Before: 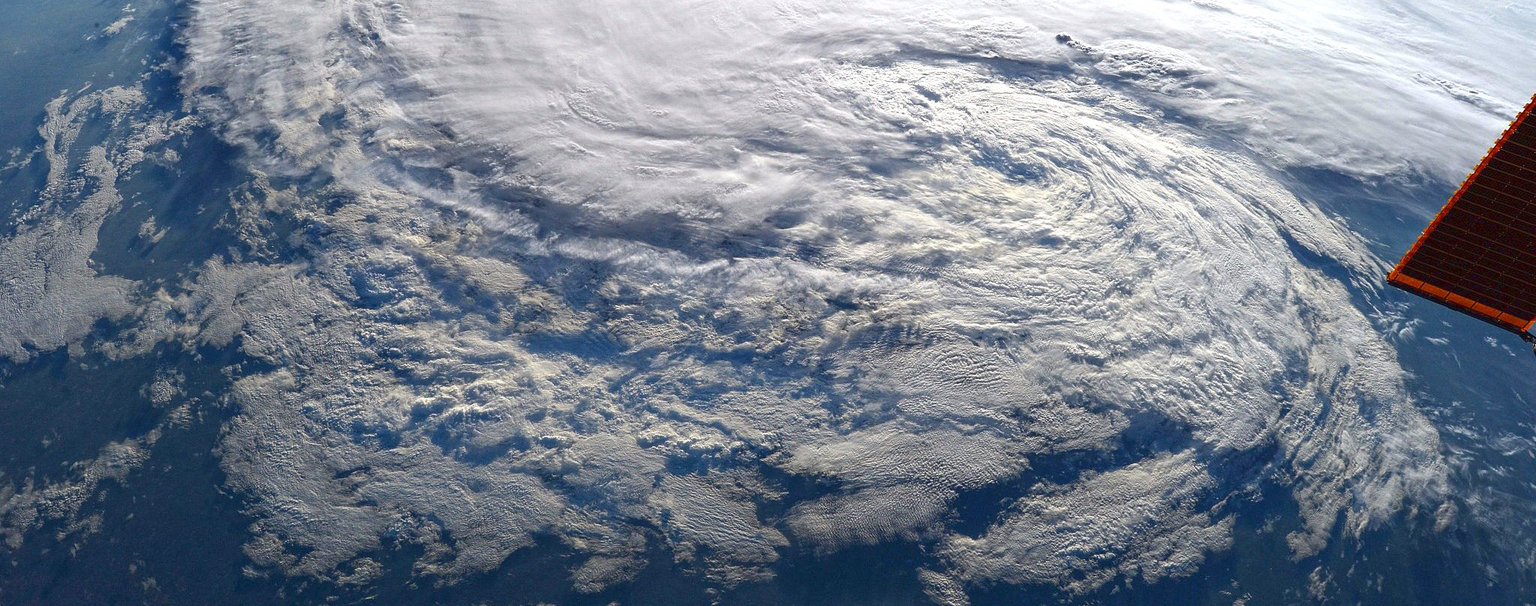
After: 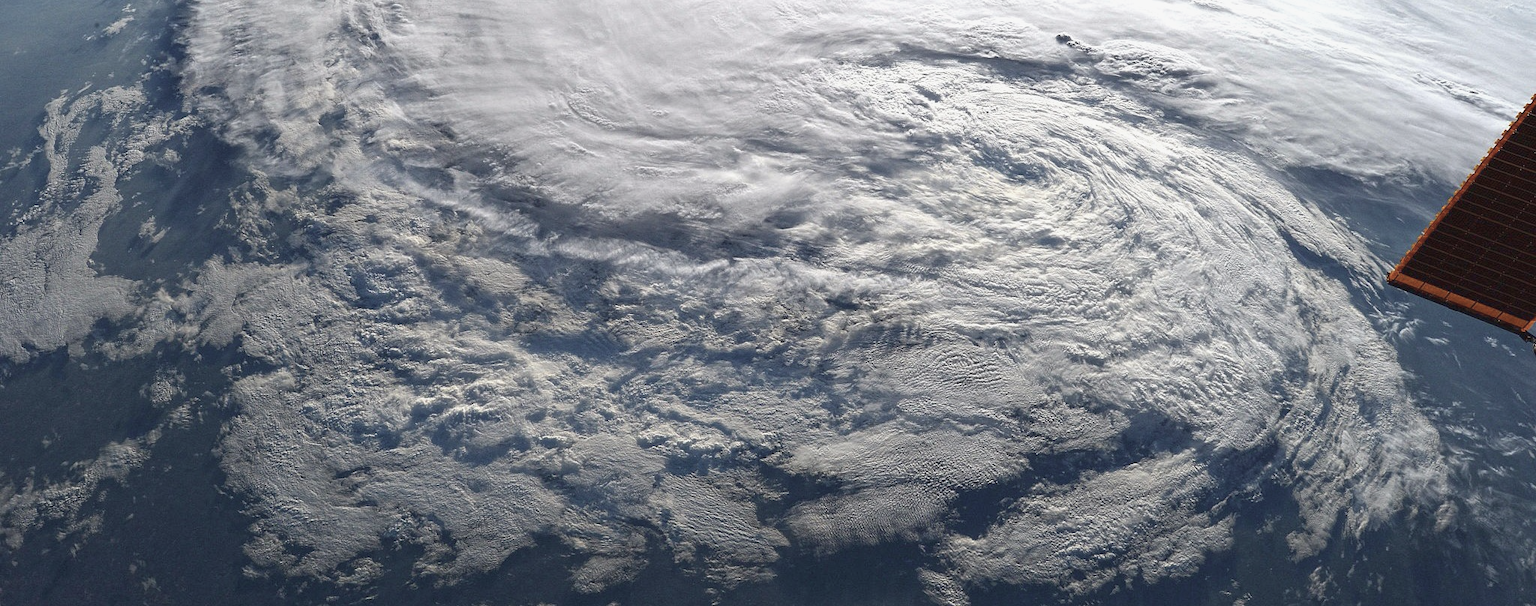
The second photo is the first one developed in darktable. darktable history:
contrast brightness saturation: contrast -0.05, saturation -0.41
shadows and highlights: shadows 4.1, highlights -17.6, soften with gaussian
